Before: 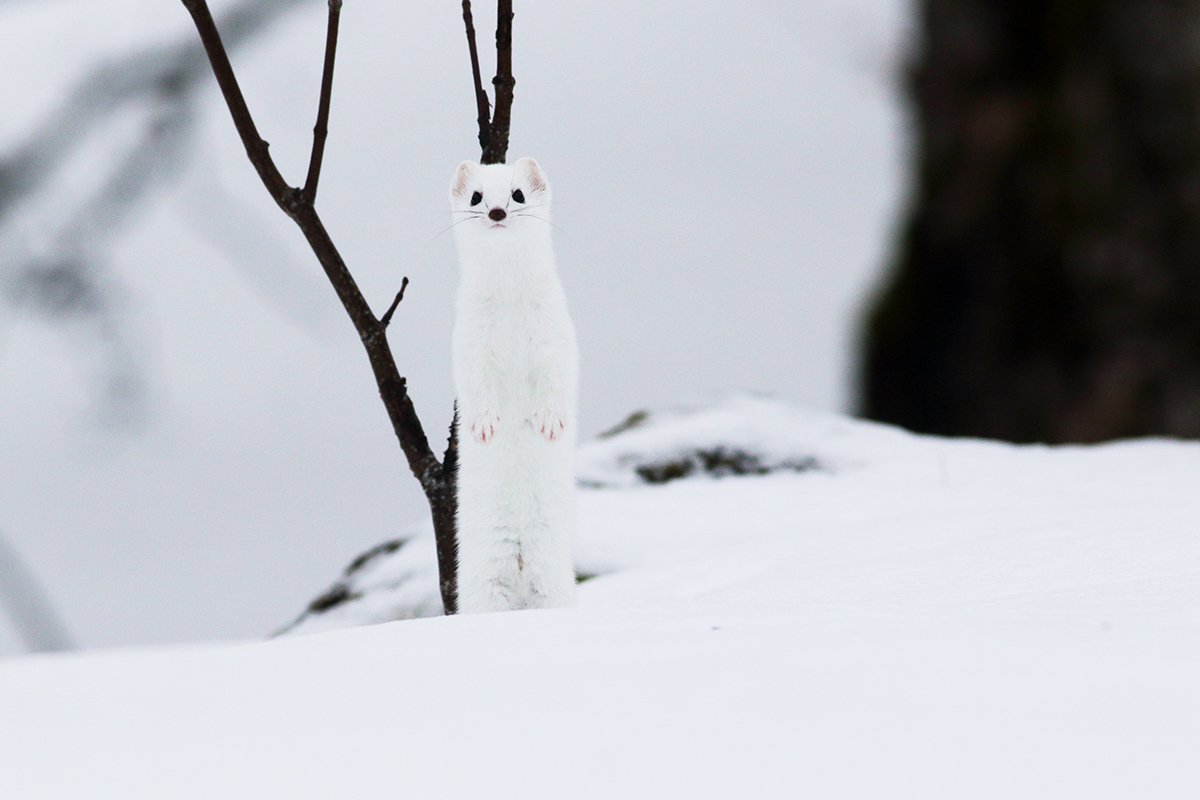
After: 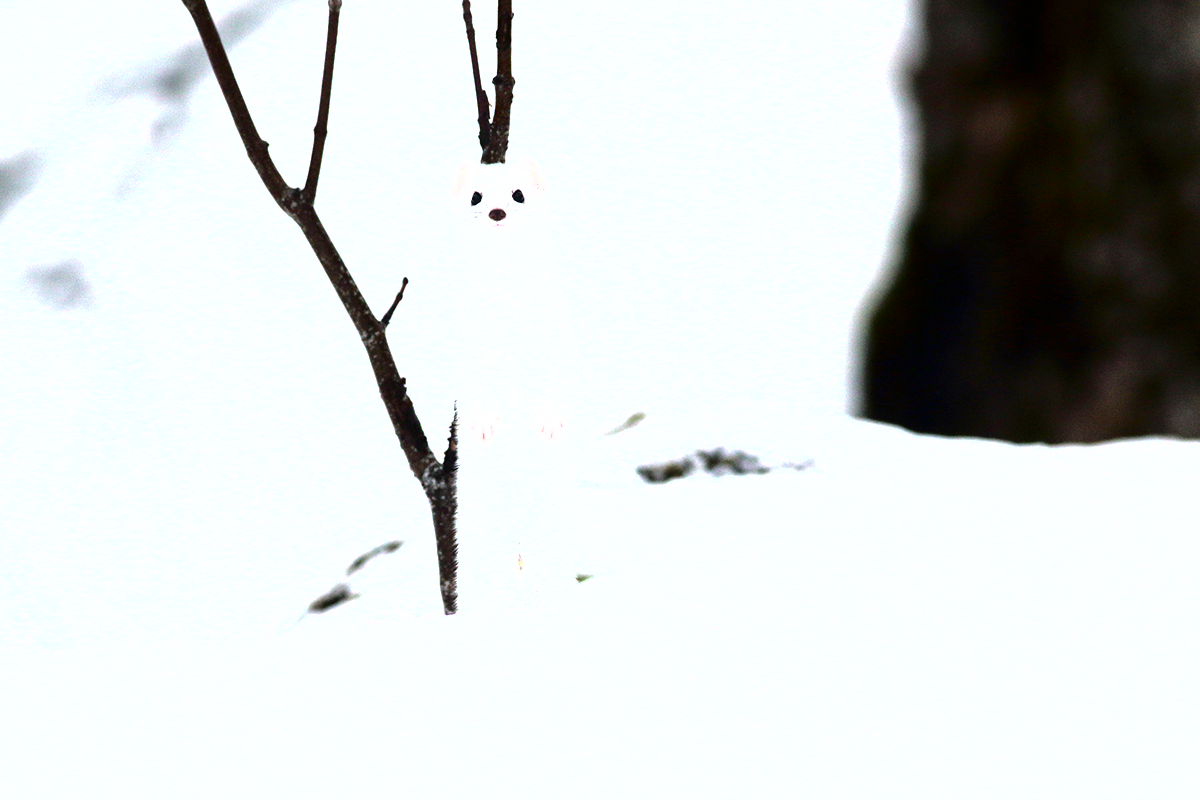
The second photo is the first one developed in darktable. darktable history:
fill light: exposure -2 EV, width 8.6
exposure: black level correction 0, exposure 1.45 EV, compensate exposure bias true, compensate highlight preservation false
